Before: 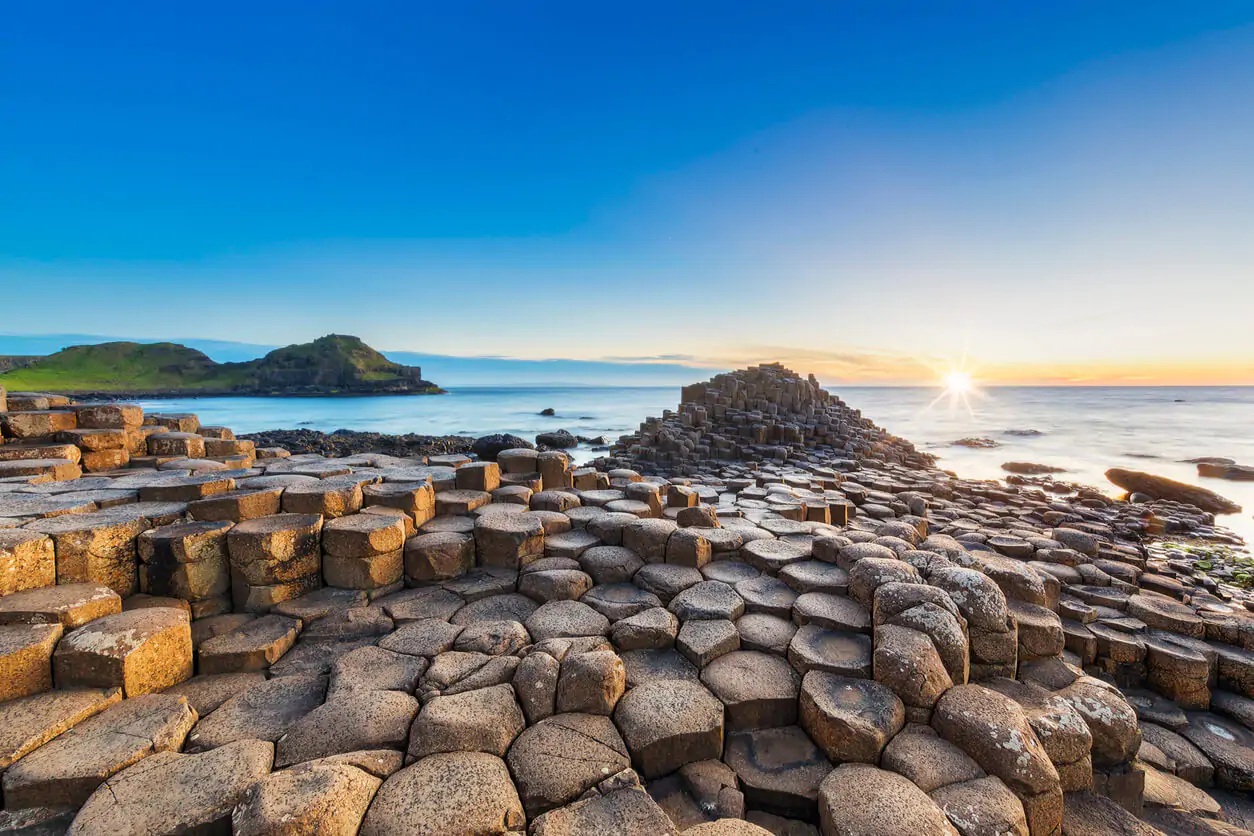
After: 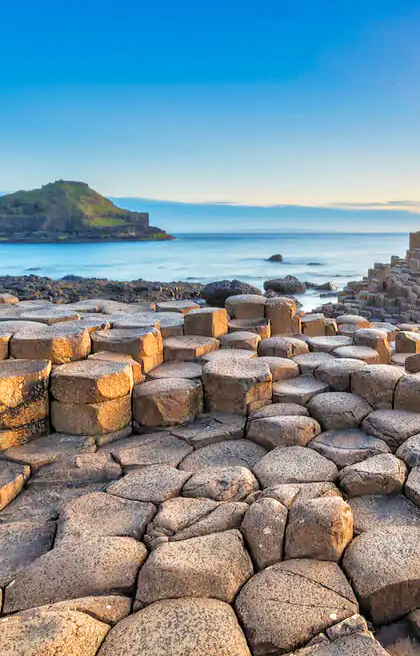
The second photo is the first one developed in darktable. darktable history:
crop and rotate: left 21.77%, top 18.528%, right 44.676%, bottom 2.997%
tone equalizer: -7 EV 0.15 EV, -6 EV 0.6 EV, -5 EV 1.15 EV, -4 EV 1.33 EV, -3 EV 1.15 EV, -2 EV 0.6 EV, -1 EV 0.15 EV, mask exposure compensation -0.5 EV
